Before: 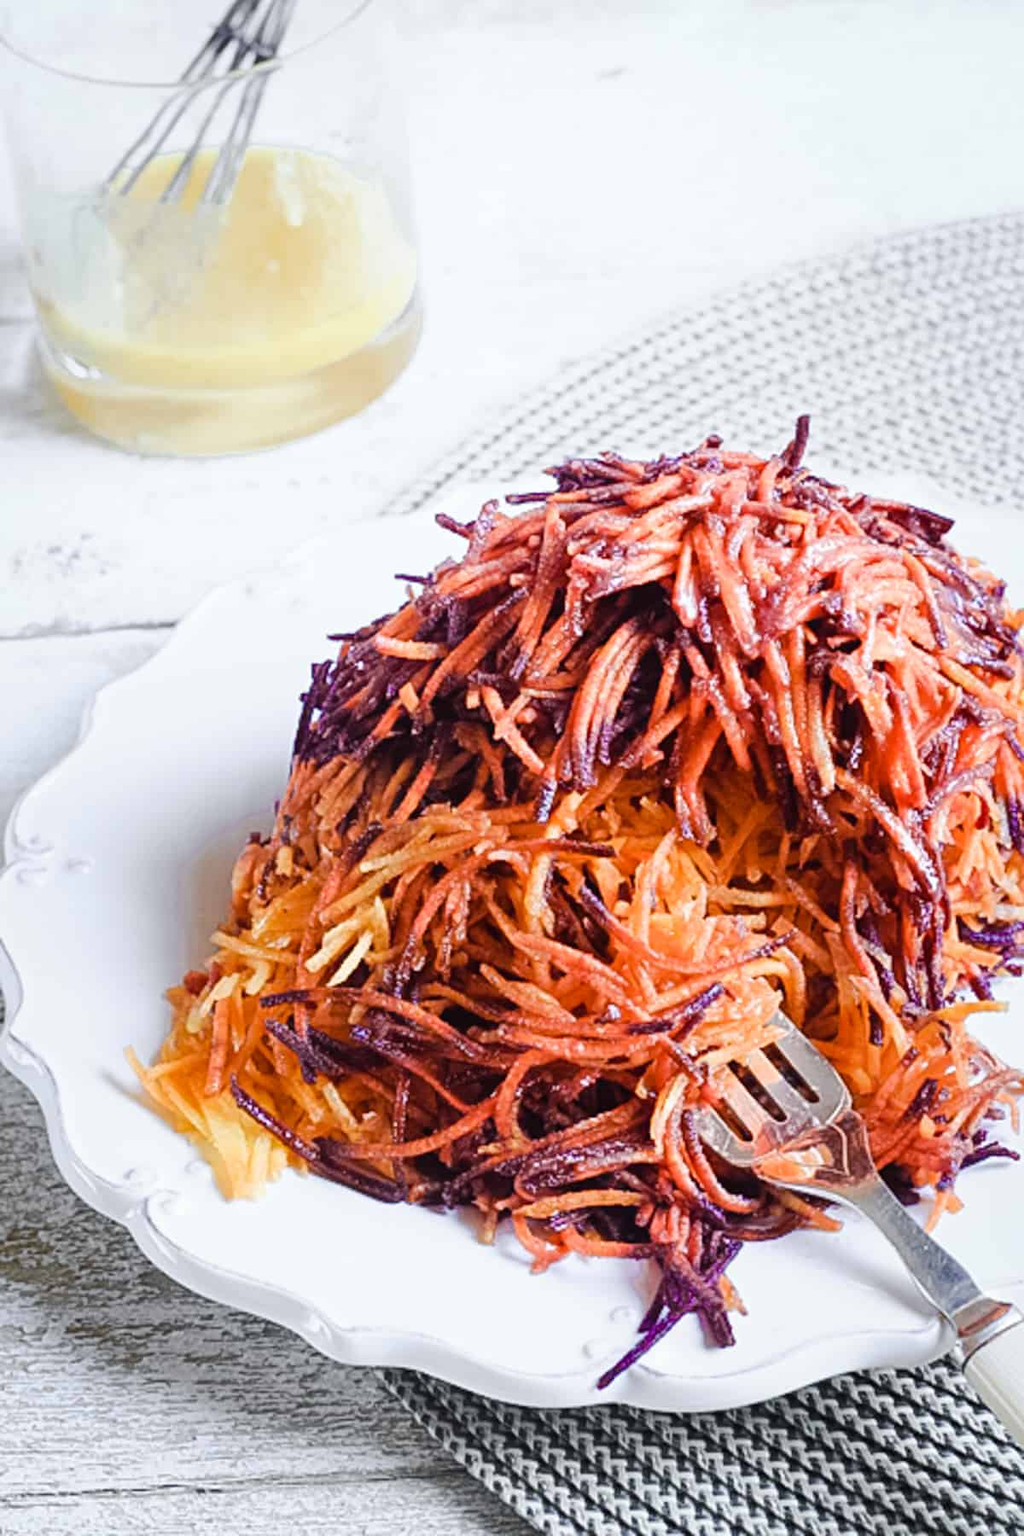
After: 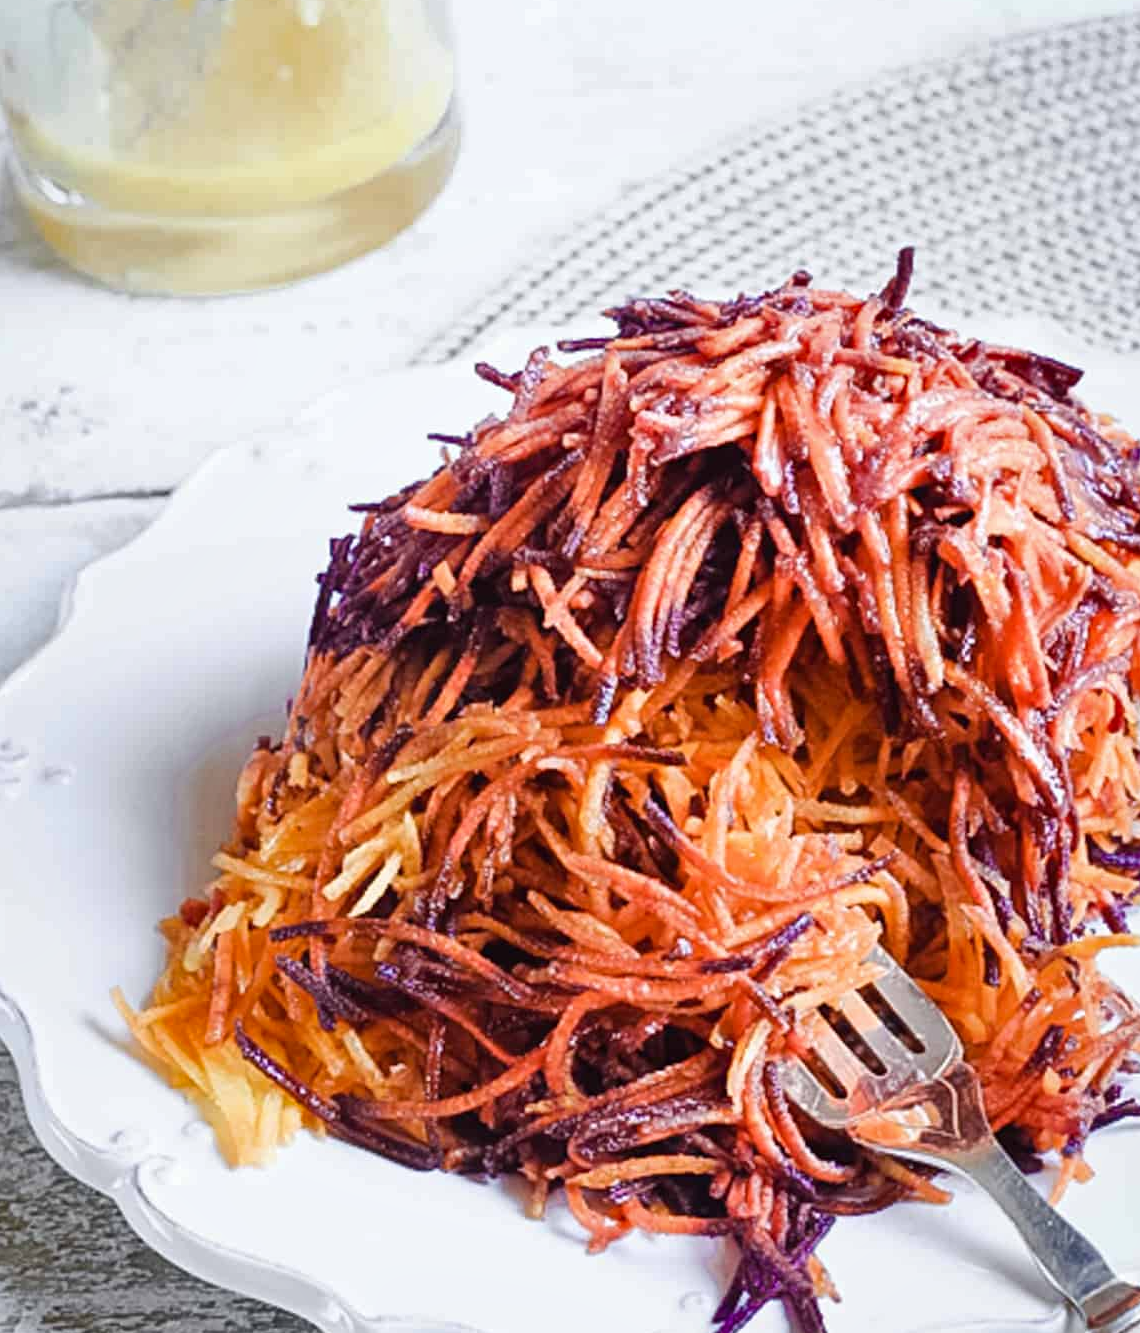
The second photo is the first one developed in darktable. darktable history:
shadows and highlights: shadows 49, highlights -41, soften with gaussian
crop and rotate: left 2.991%, top 13.302%, right 1.981%, bottom 12.636%
